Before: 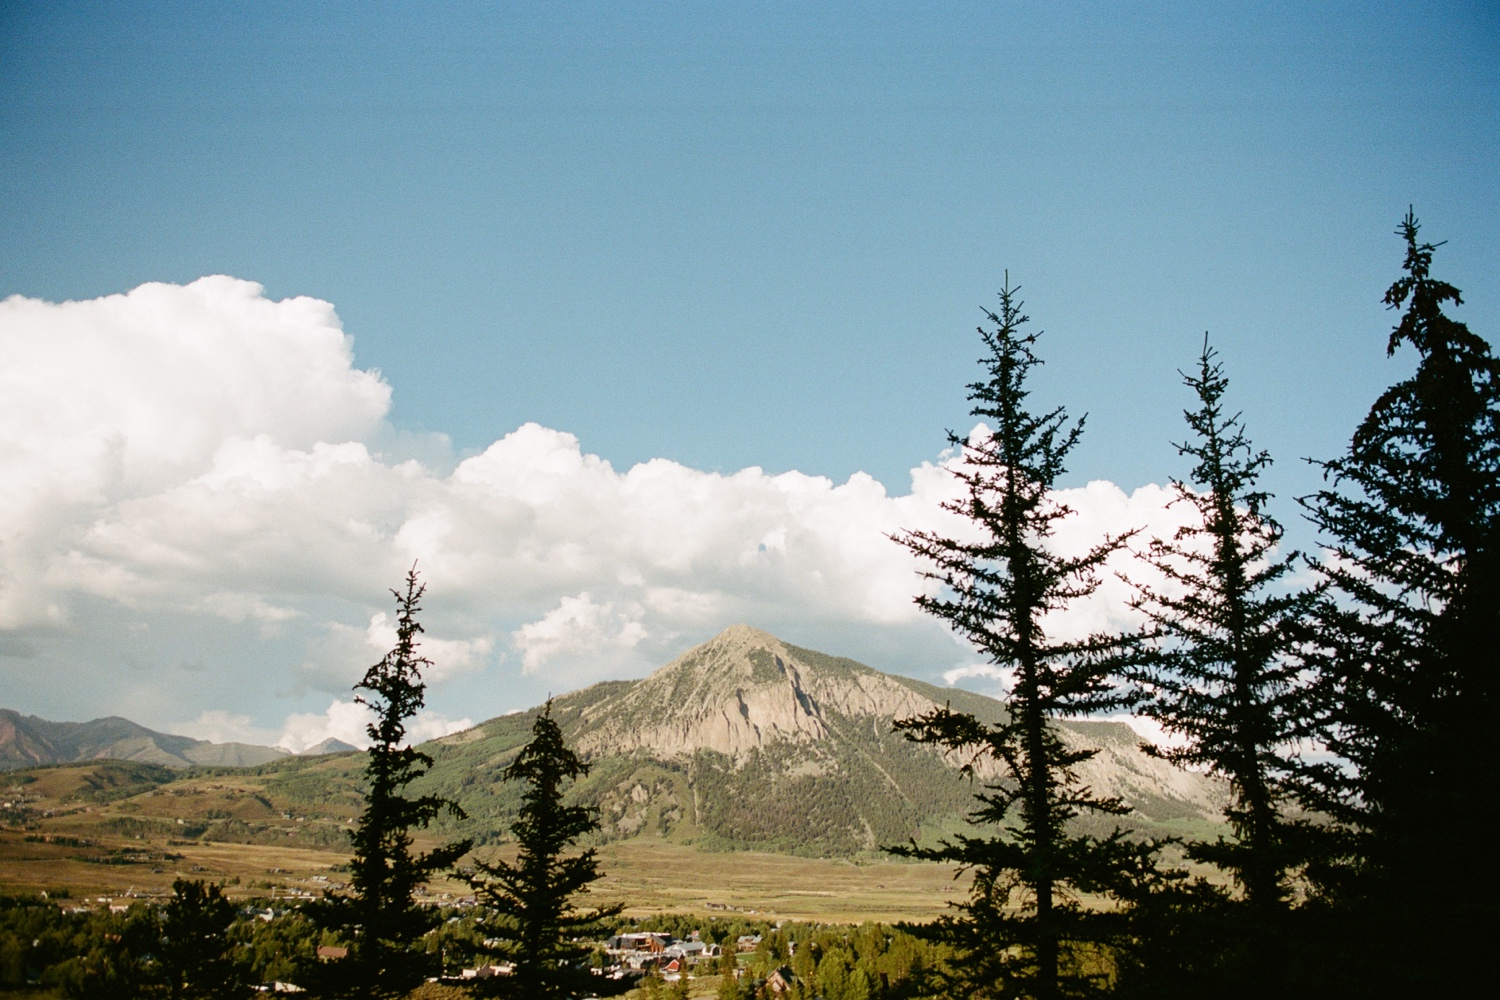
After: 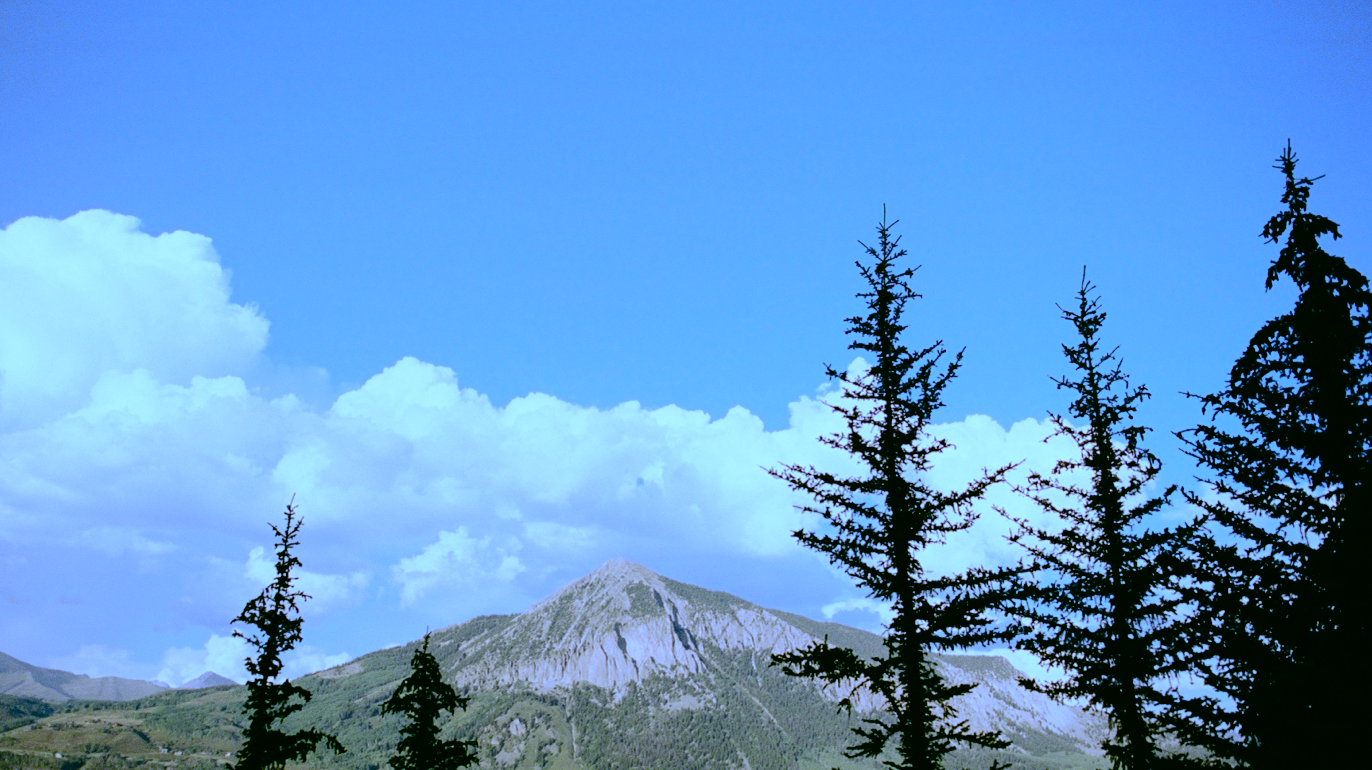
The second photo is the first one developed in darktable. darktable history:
color correction: highlights a* 4.02, highlights b* 4.98, shadows a* -7.55, shadows b* 4.98
crop: left 8.155%, top 6.611%, bottom 15.385%
tone curve: curves: ch0 [(0, 0) (0.003, 0.001) (0.011, 0.002) (0.025, 0.007) (0.044, 0.015) (0.069, 0.022) (0.1, 0.03) (0.136, 0.056) (0.177, 0.115) (0.224, 0.177) (0.277, 0.244) (0.335, 0.322) (0.399, 0.398) (0.468, 0.471) (0.543, 0.545) (0.623, 0.614) (0.709, 0.685) (0.801, 0.765) (0.898, 0.867) (1, 1)], preserve colors none
white balance: red 0.766, blue 1.537
